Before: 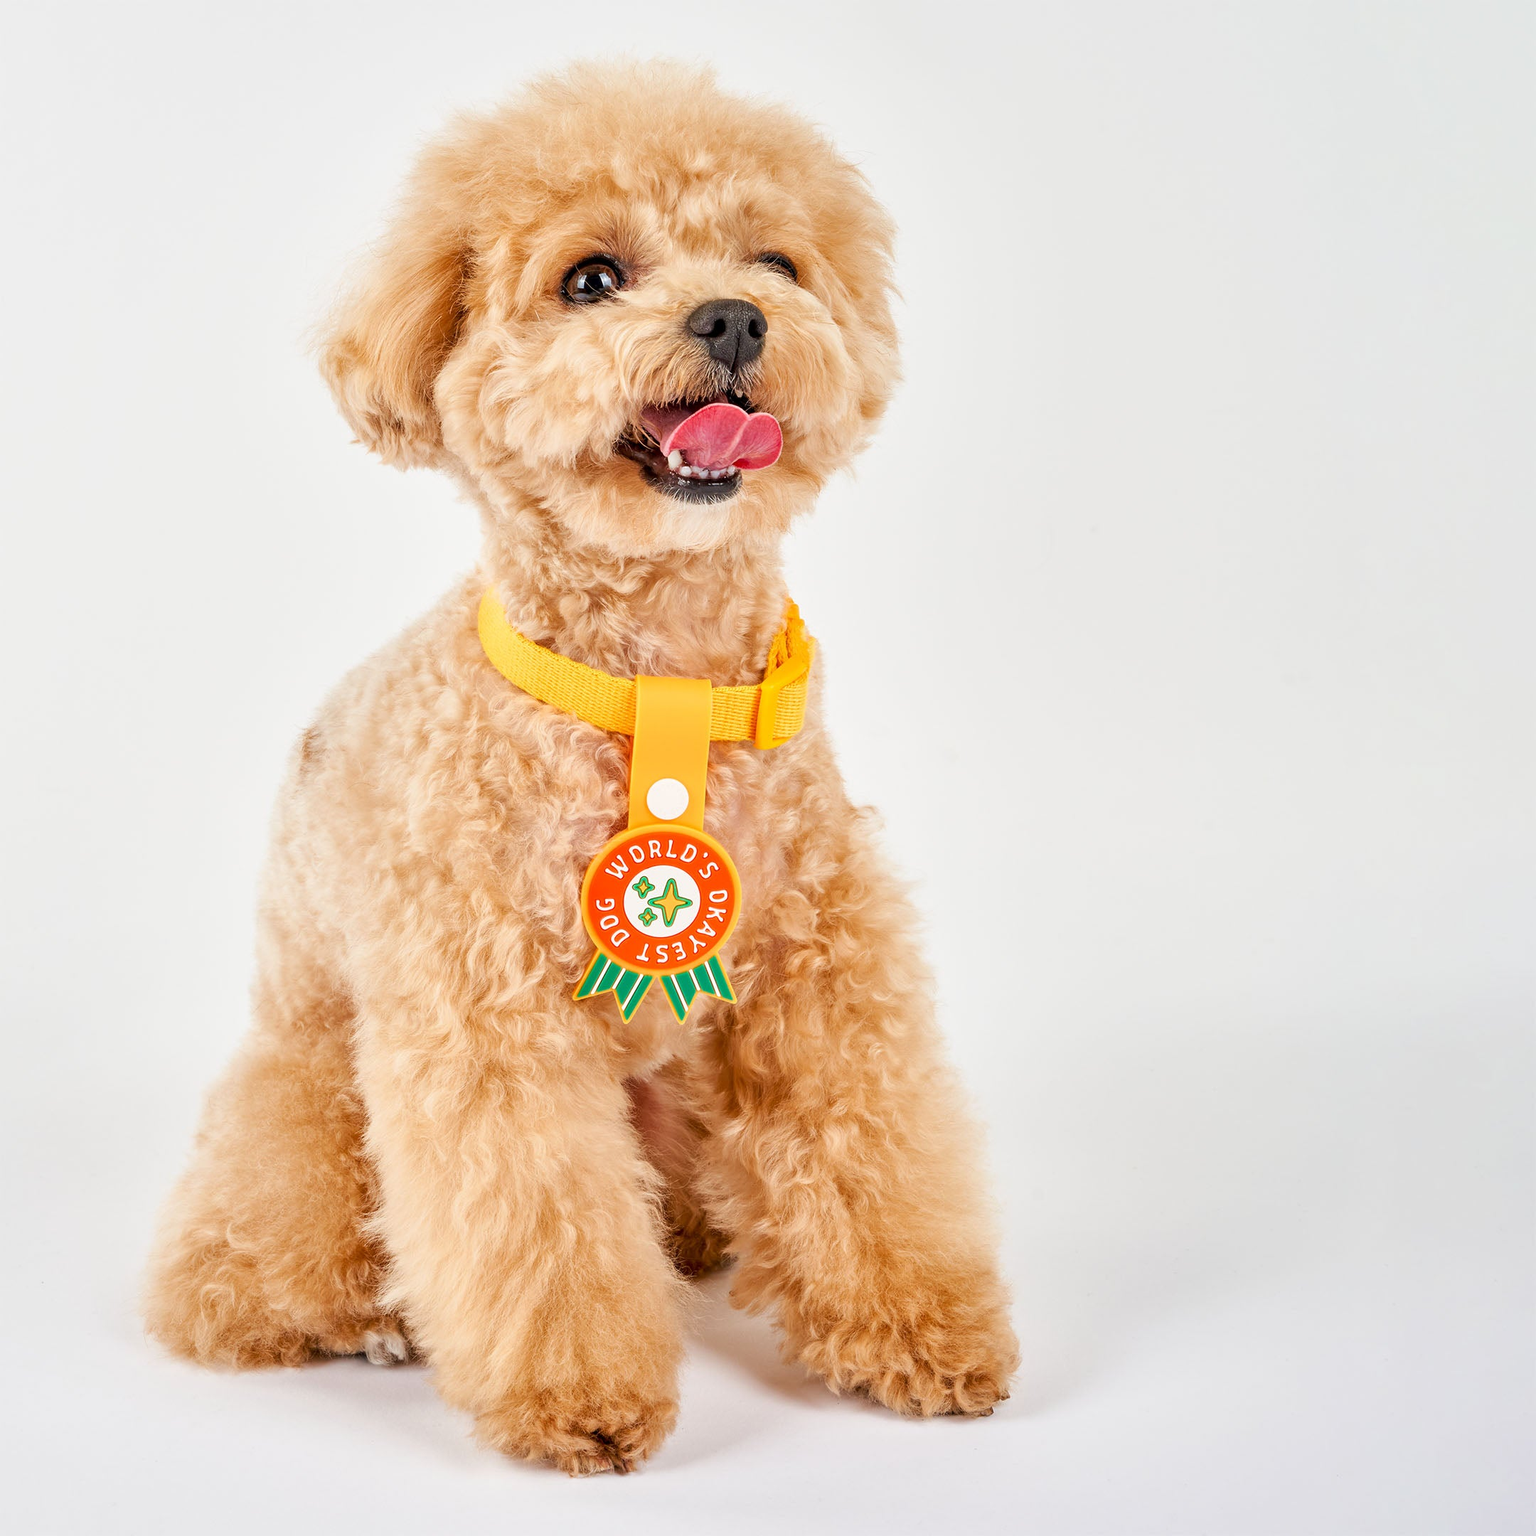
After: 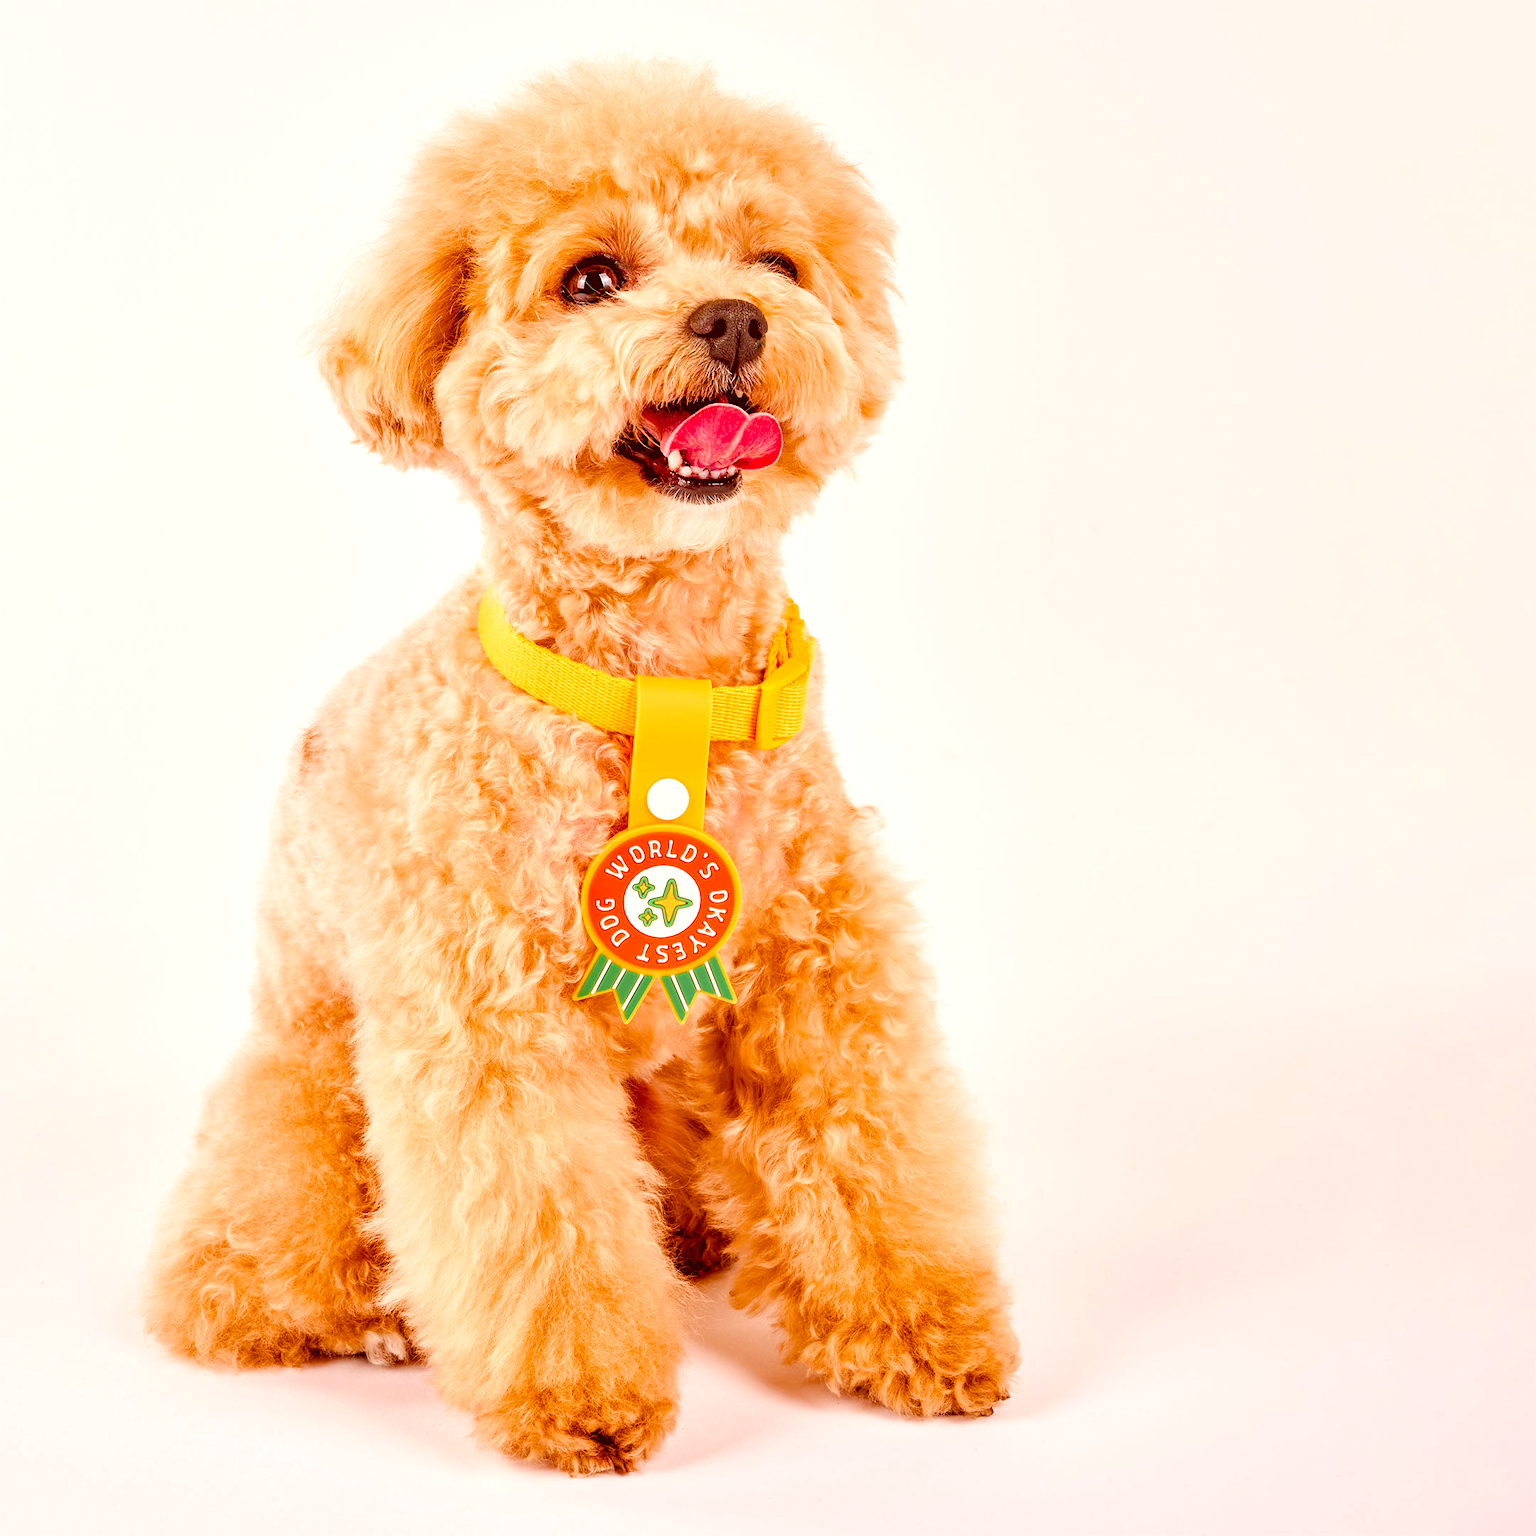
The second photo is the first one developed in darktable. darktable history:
color balance rgb: perceptual saturation grading › global saturation 45%, perceptual saturation grading › highlights -25%, perceptual saturation grading › shadows 50%, perceptual brilliance grading › global brilliance 3%, global vibrance 3%
color correction: highlights a* 9.03, highlights b* 8.71, shadows a* 40, shadows b* 40, saturation 0.8
rgb levels: levels [[0.013, 0.434, 0.89], [0, 0.5, 1], [0, 0.5, 1]]
